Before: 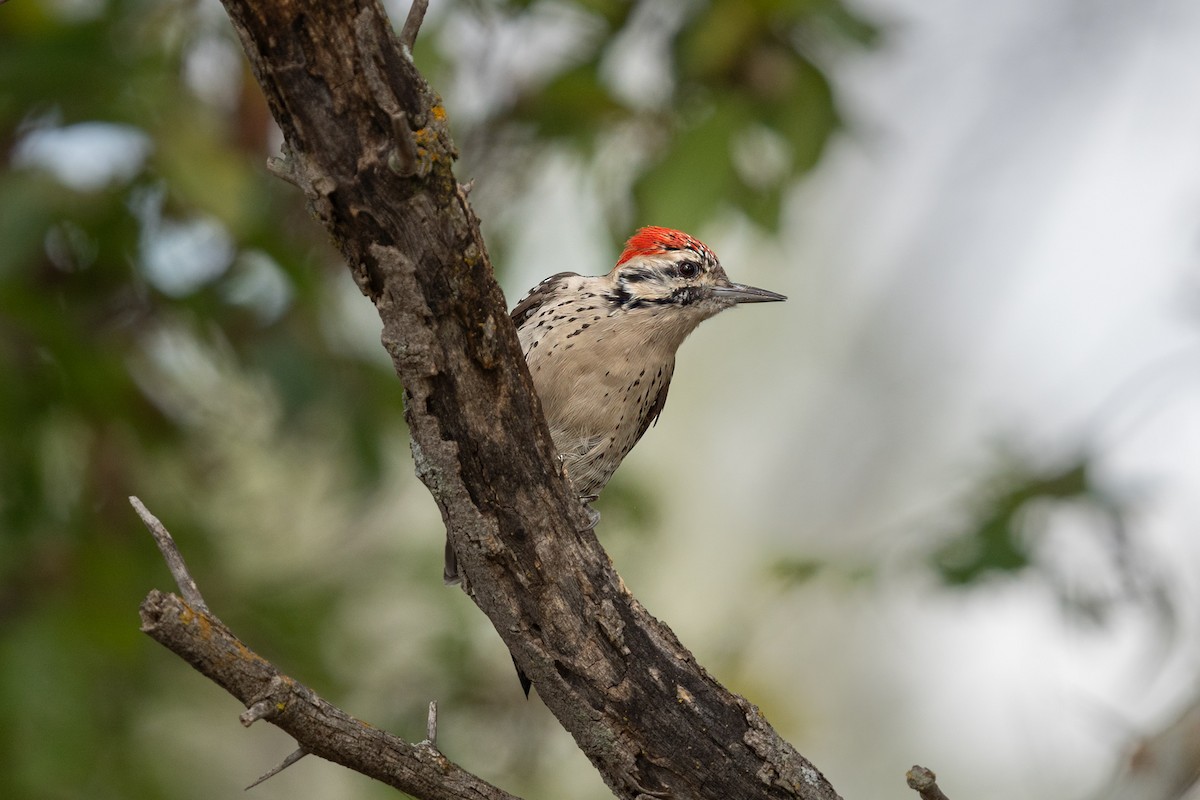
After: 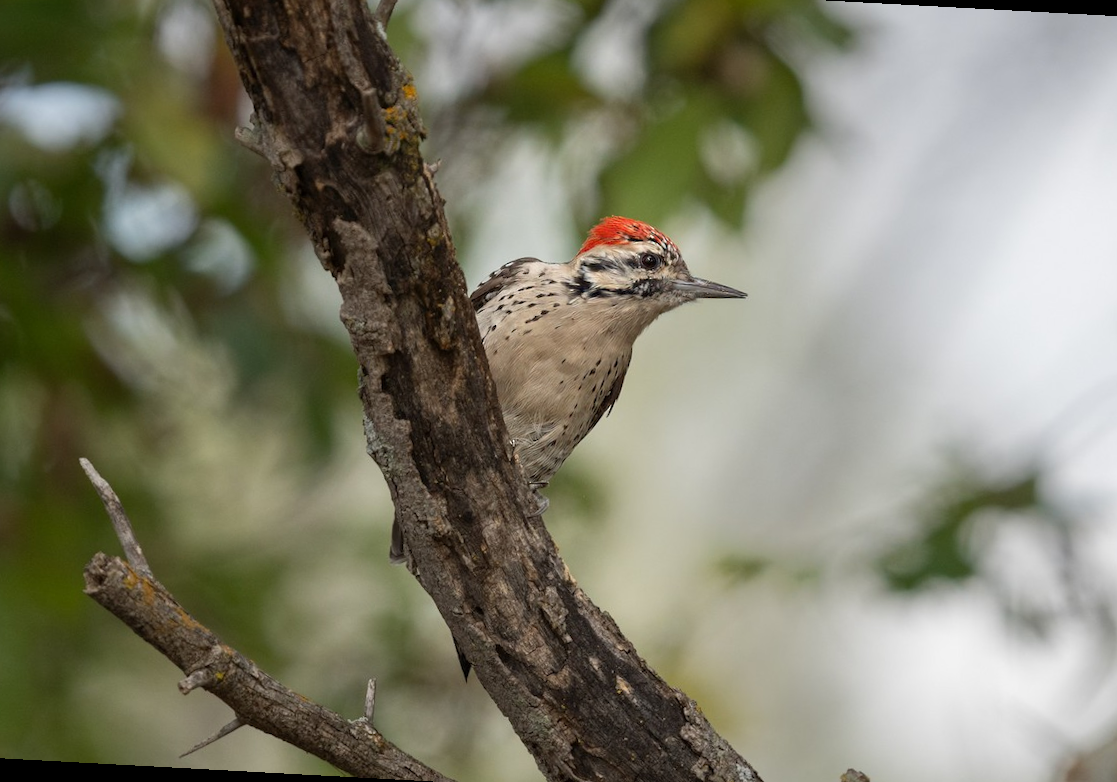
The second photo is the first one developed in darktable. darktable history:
crop and rotate: angle -3.08°, left 5.306%, top 5.197%, right 4.669%, bottom 4.136%
